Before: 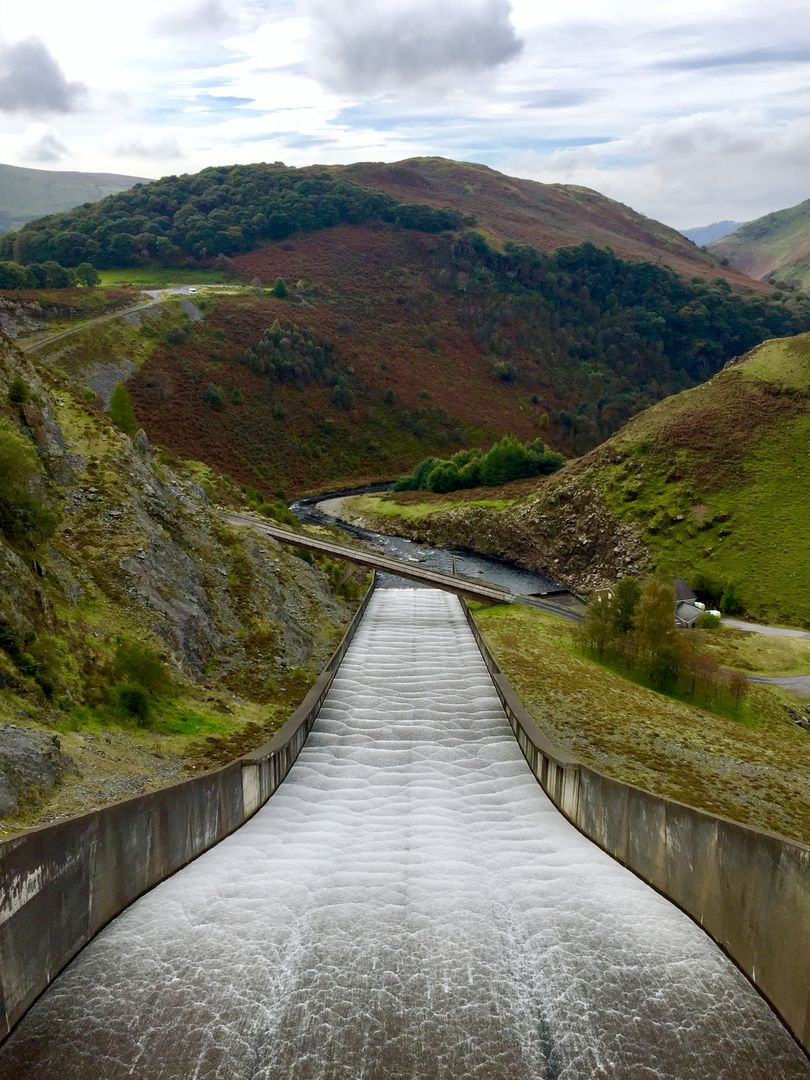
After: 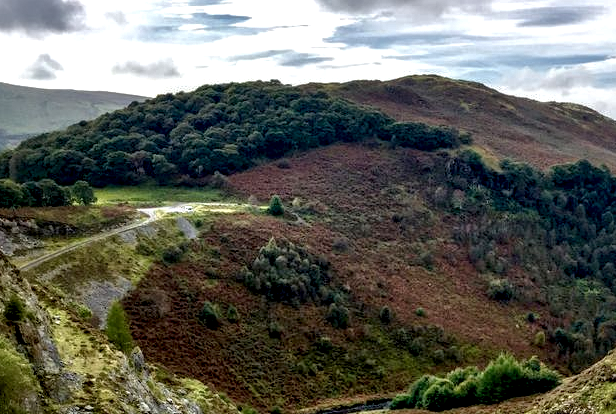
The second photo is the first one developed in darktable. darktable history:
crop: left 0.57%, top 7.644%, right 23.281%, bottom 54.016%
local contrast: shadows 181%, detail 226%
shadows and highlights: highlights color adjustment 32.86%
